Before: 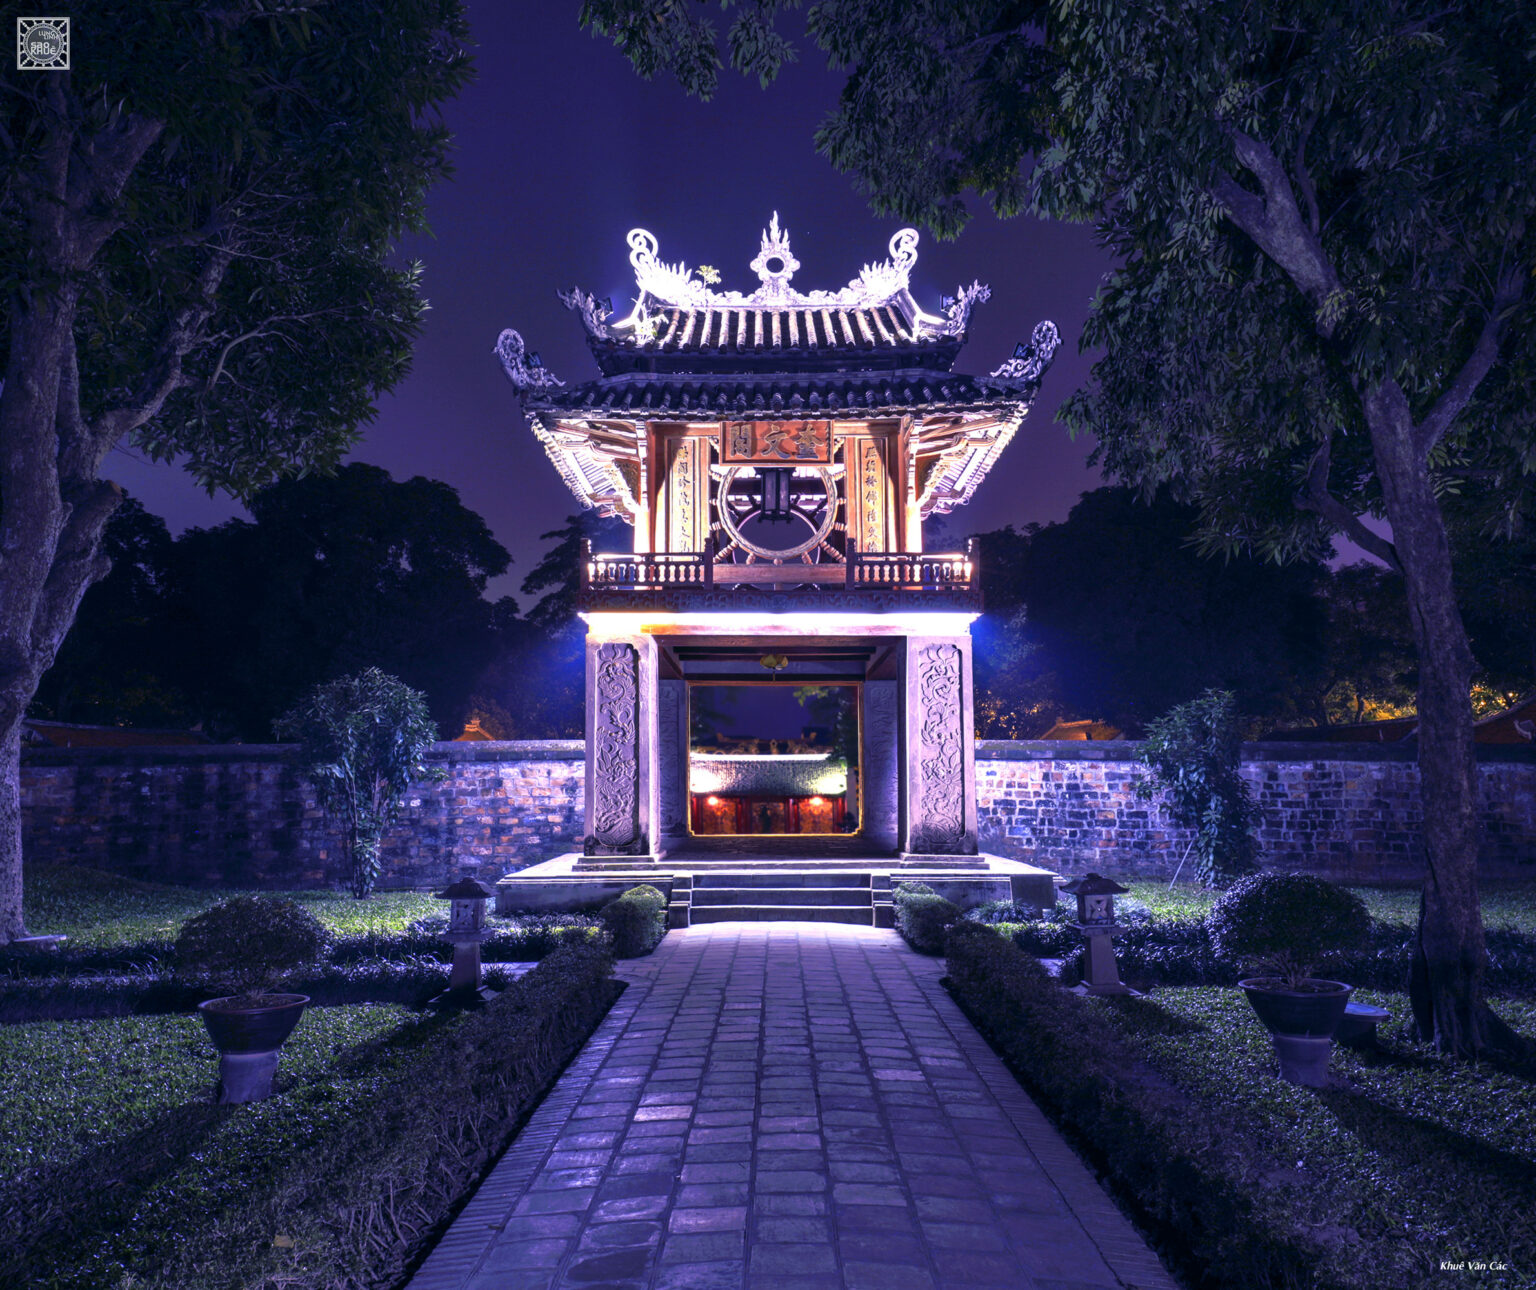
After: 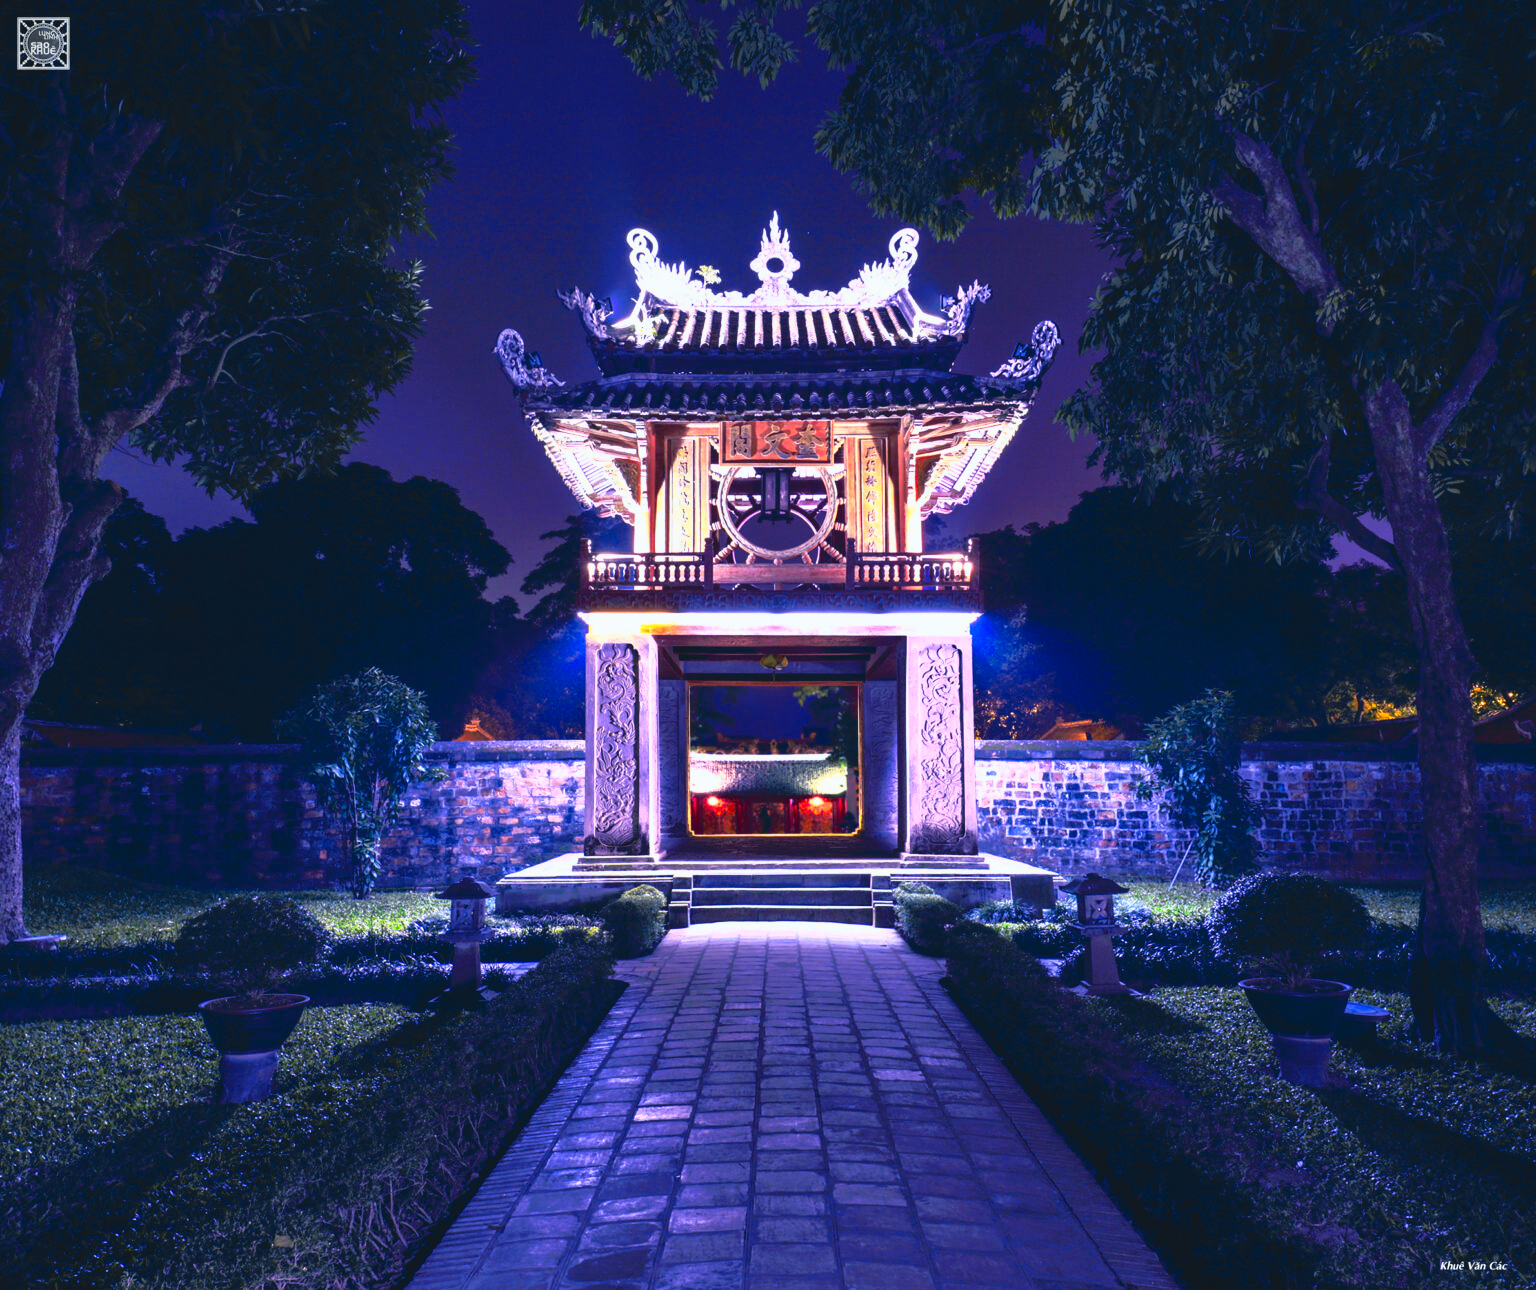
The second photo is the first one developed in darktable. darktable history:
tone equalizer: on, module defaults
contrast brightness saturation: contrast 0.09, saturation 0.28
tone curve: curves: ch0 [(0, 0.074) (0.129, 0.136) (0.285, 0.301) (0.689, 0.764) (0.854, 0.926) (0.987, 0.977)]; ch1 [(0, 0) (0.337, 0.249) (0.434, 0.437) (0.485, 0.491) (0.515, 0.495) (0.566, 0.57) (0.625, 0.625) (0.764, 0.806) (1, 1)]; ch2 [(0, 0) (0.314, 0.301) (0.401, 0.411) (0.505, 0.499) (0.54, 0.54) (0.608, 0.613) (0.706, 0.735) (1, 1)], color space Lab, independent channels, preserve colors none
